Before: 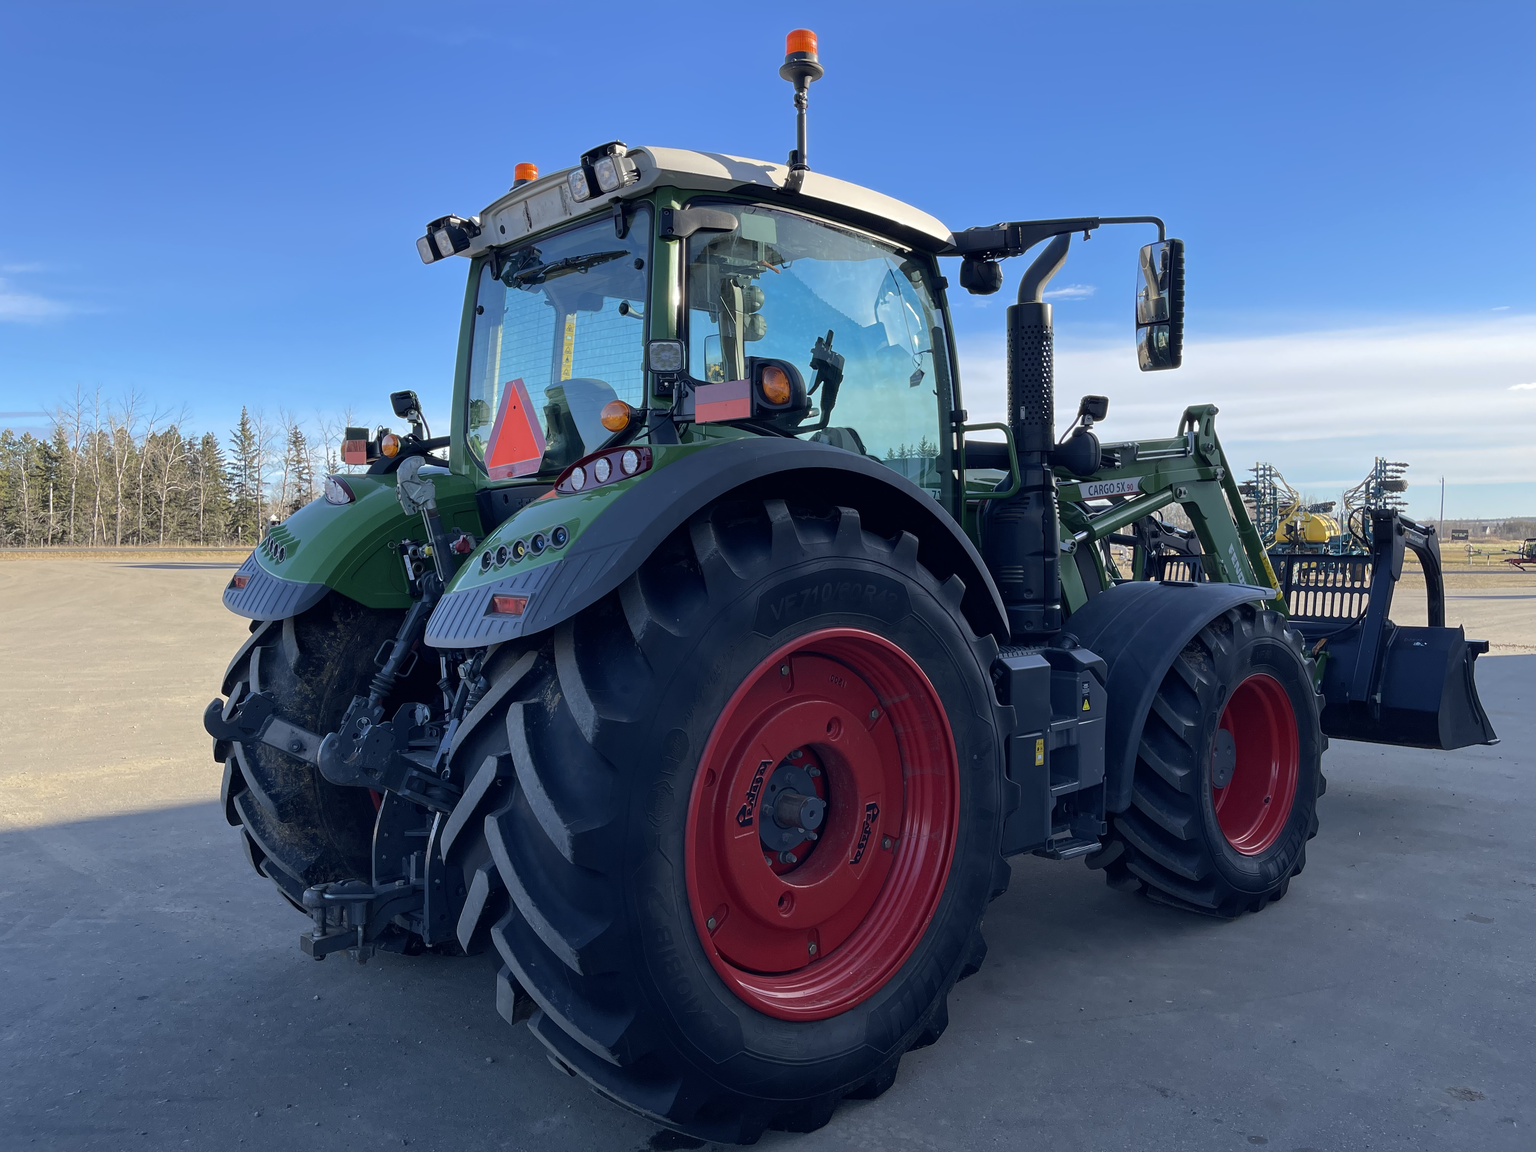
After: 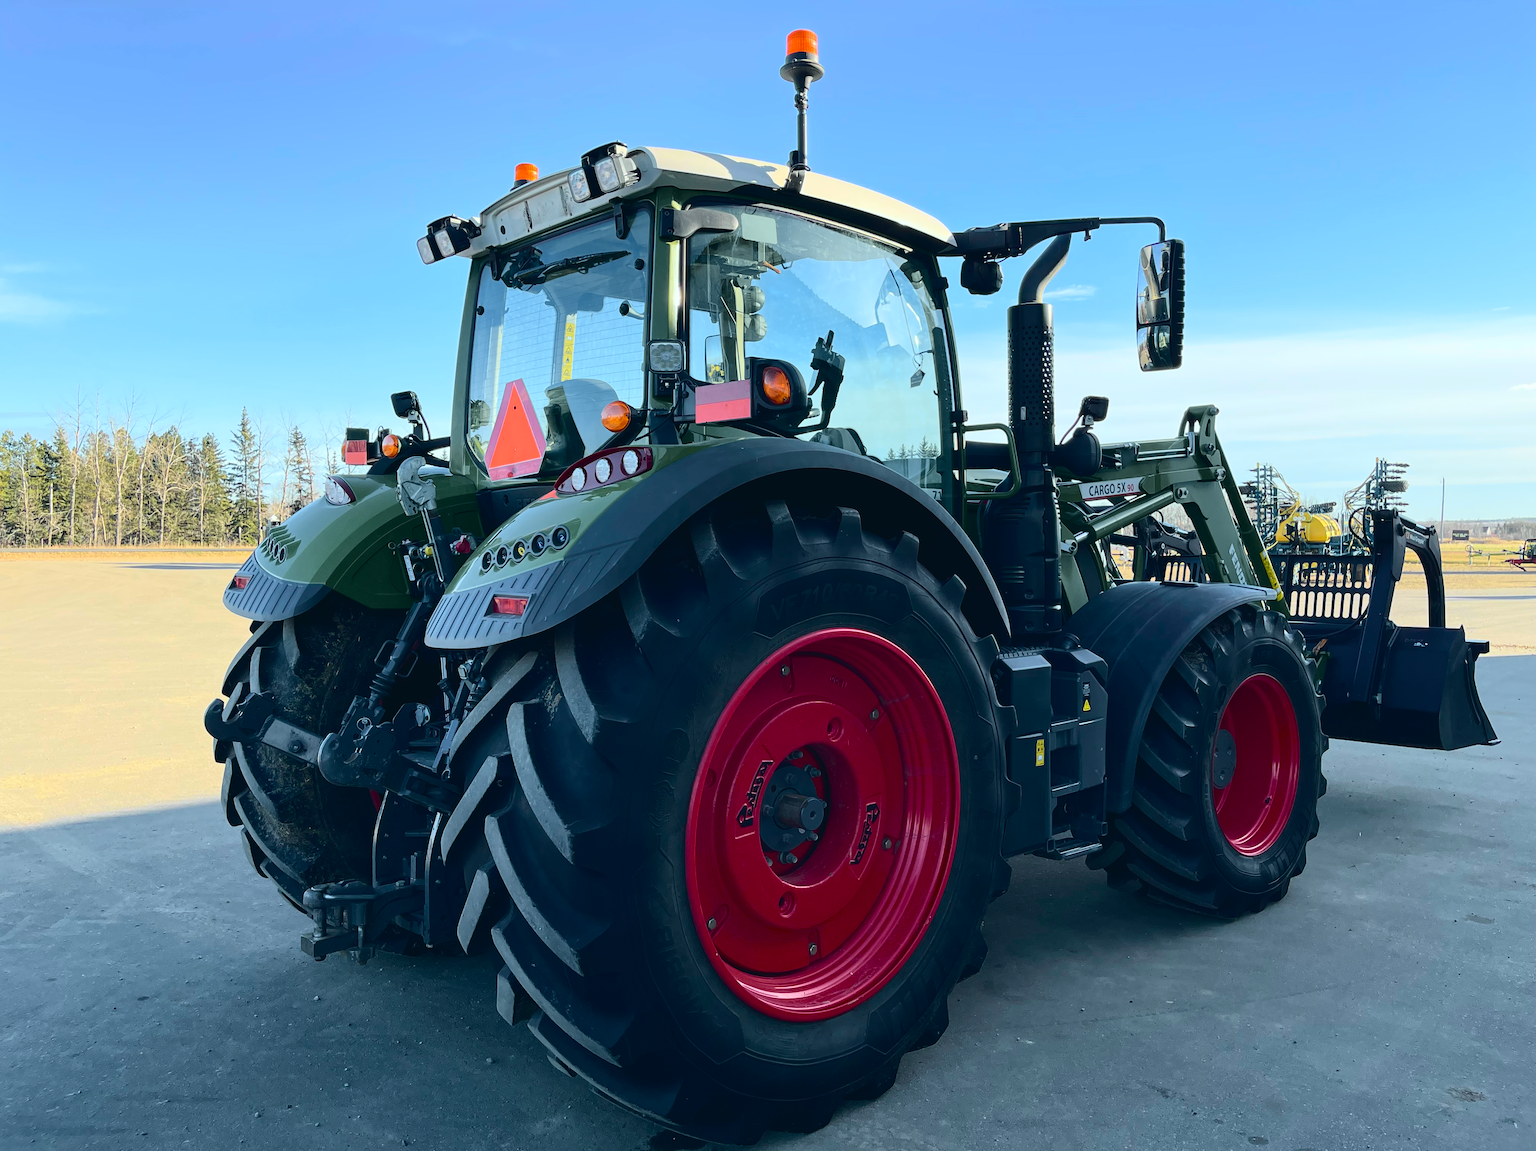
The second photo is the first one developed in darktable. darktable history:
tone curve: curves: ch0 [(0, 0.036) (0.037, 0.042) (0.184, 0.146) (0.438, 0.521) (0.54, 0.668) (0.698, 0.835) (0.856, 0.92) (1, 0.98)]; ch1 [(0, 0) (0.393, 0.415) (0.447, 0.448) (0.482, 0.459) (0.509, 0.496) (0.527, 0.525) (0.571, 0.602) (0.619, 0.671) (0.715, 0.729) (1, 1)]; ch2 [(0, 0) (0.369, 0.388) (0.449, 0.454) (0.499, 0.5) (0.521, 0.517) (0.53, 0.544) (0.561, 0.607) (0.674, 0.735) (1, 1)], color space Lab, independent channels, preserve colors none
exposure: exposure 0.127 EV, compensate exposure bias true, compensate highlight preservation false
